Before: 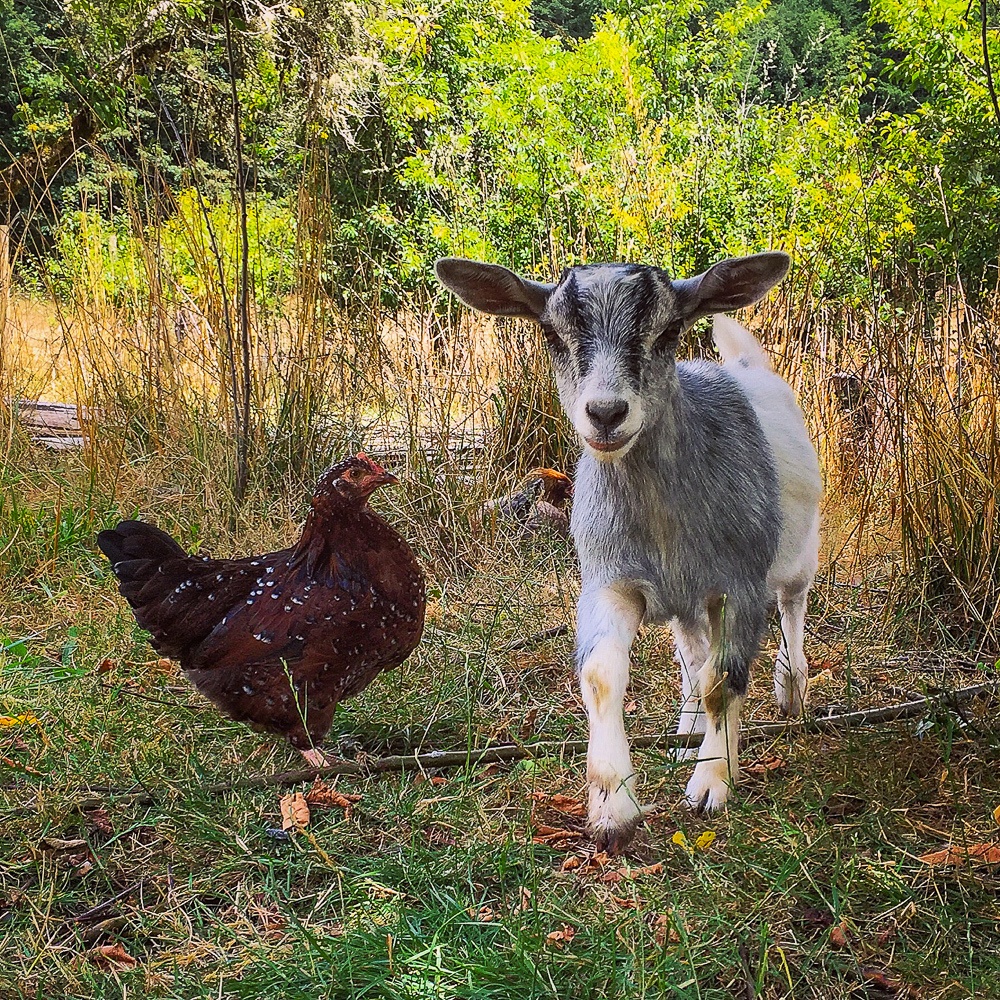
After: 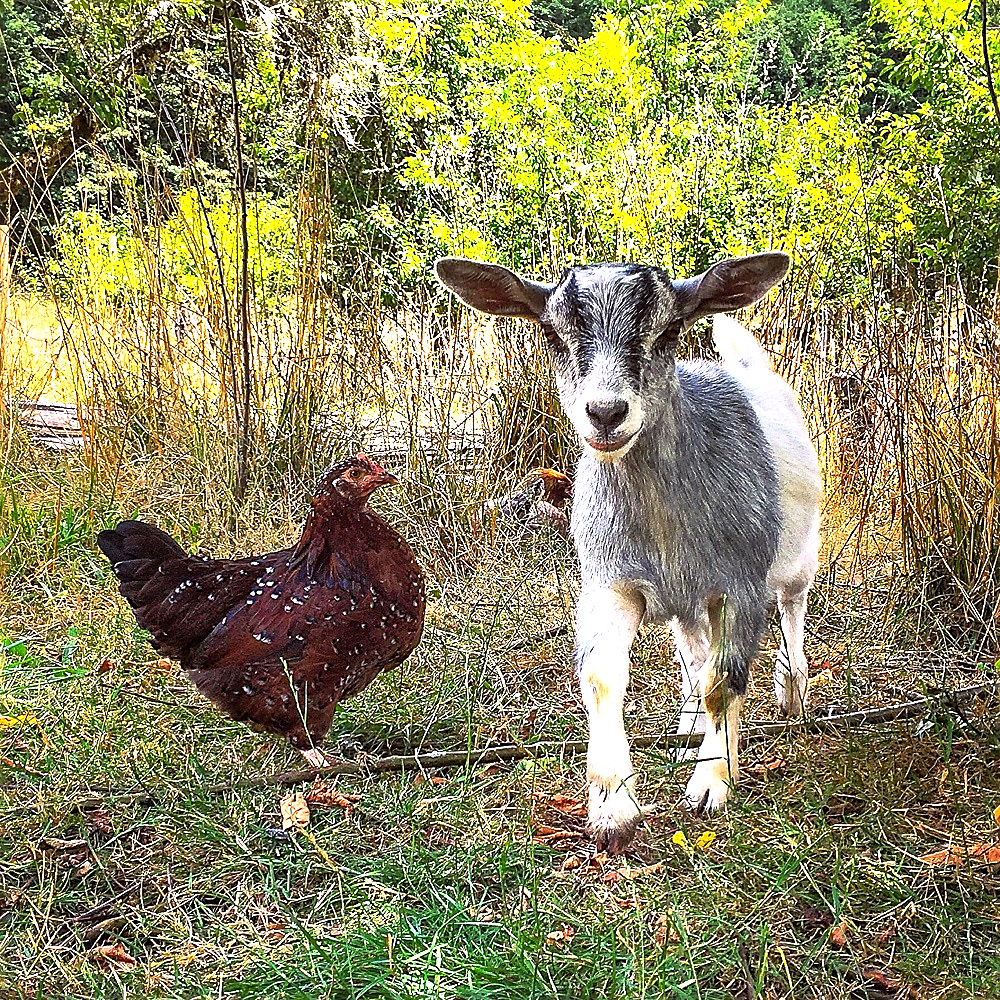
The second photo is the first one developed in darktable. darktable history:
levels: levels [0, 0.394, 0.787]
exposure: black level correction 0.001, exposure 0.193 EV, compensate highlight preservation false
sharpen: on, module defaults
shadows and highlights: shadows 34.79, highlights -34.73, soften with gaussian
